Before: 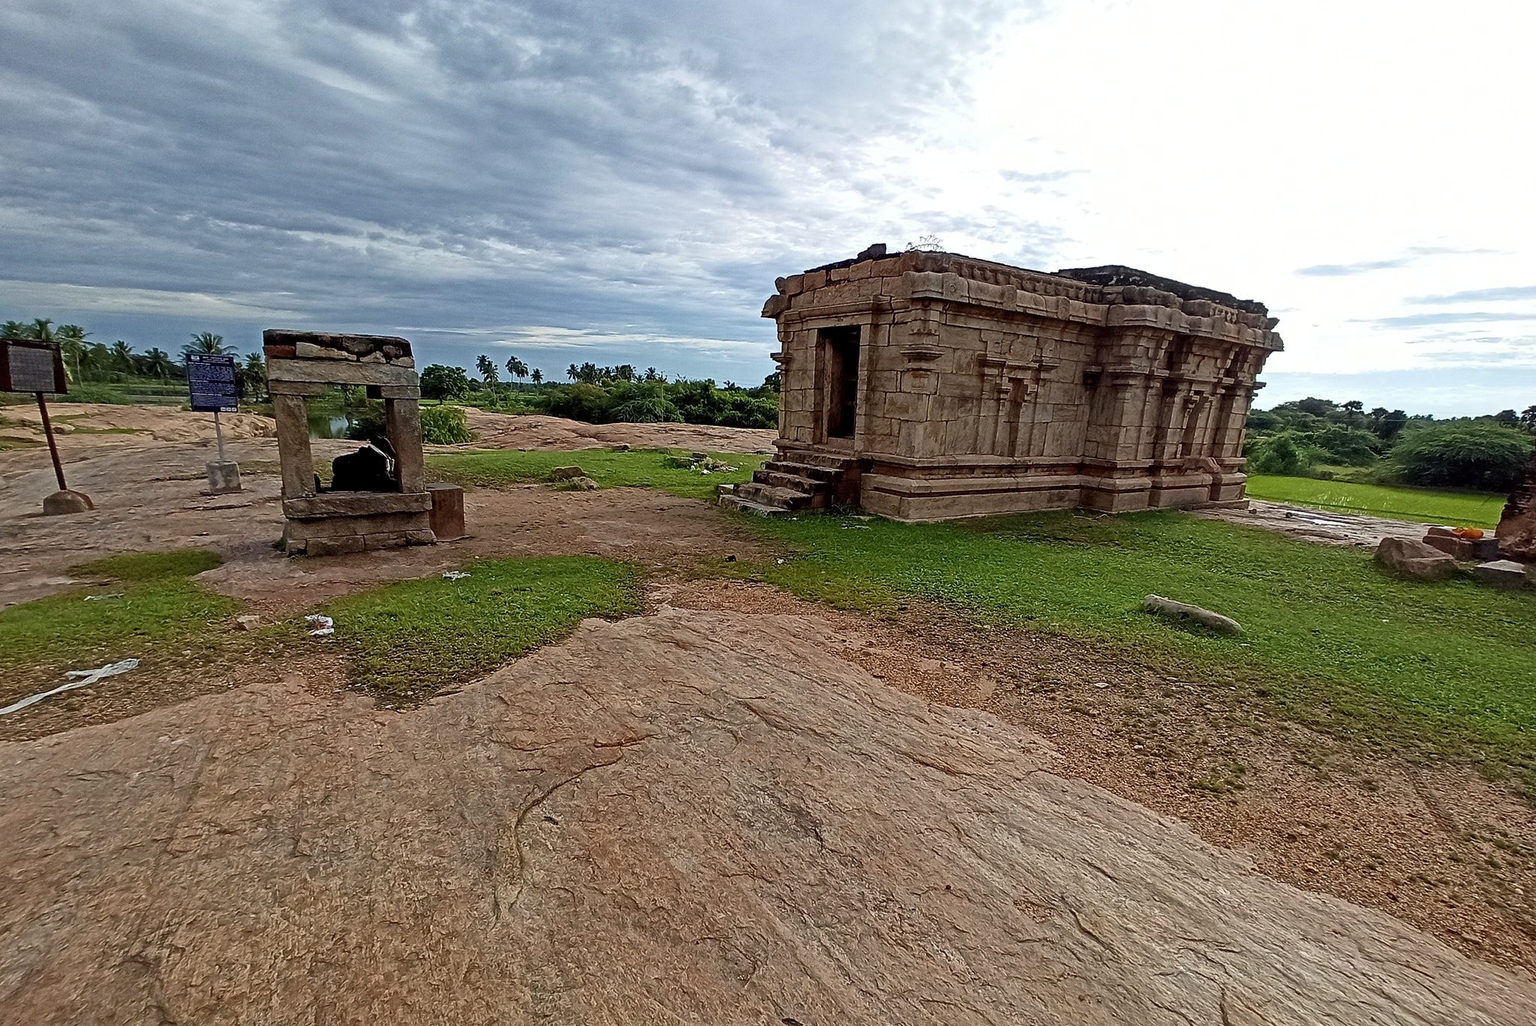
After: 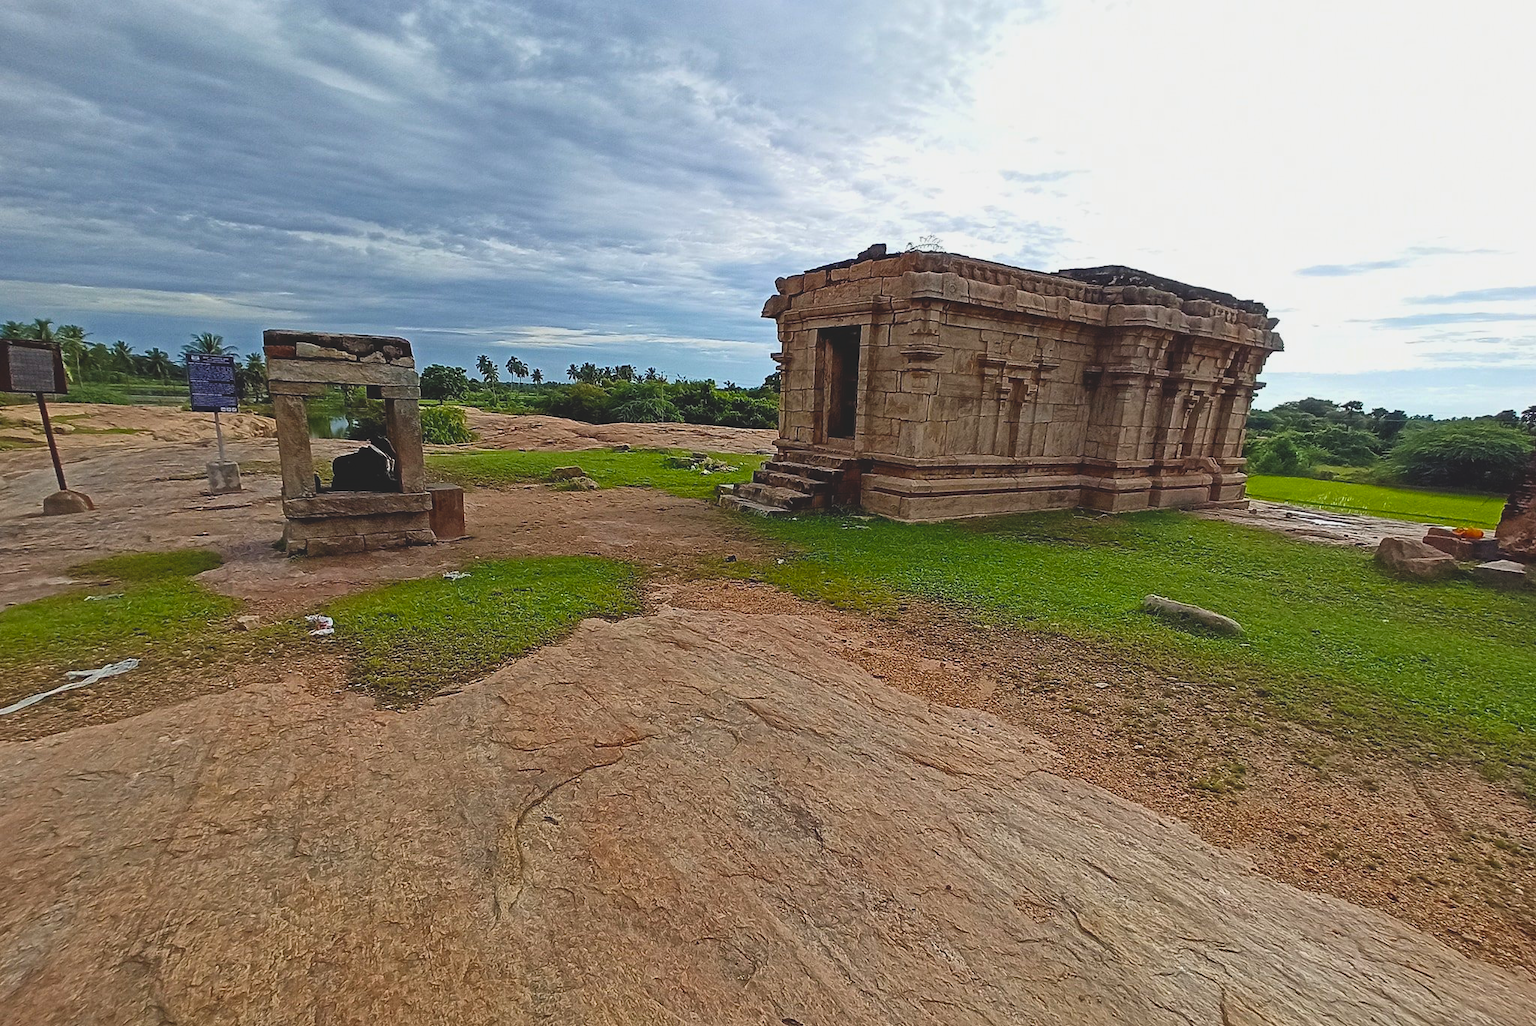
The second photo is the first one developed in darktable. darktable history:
color balance rgb: linear chroma grading › global chroma 10%, perceptual saturation grading › global saturation 30%, global vibrance 10%
color balance: lift [1.01, 1, 1, 1], gamma [1.097, 1, 1, 1], gain [0.85, 1, 1, 1]
